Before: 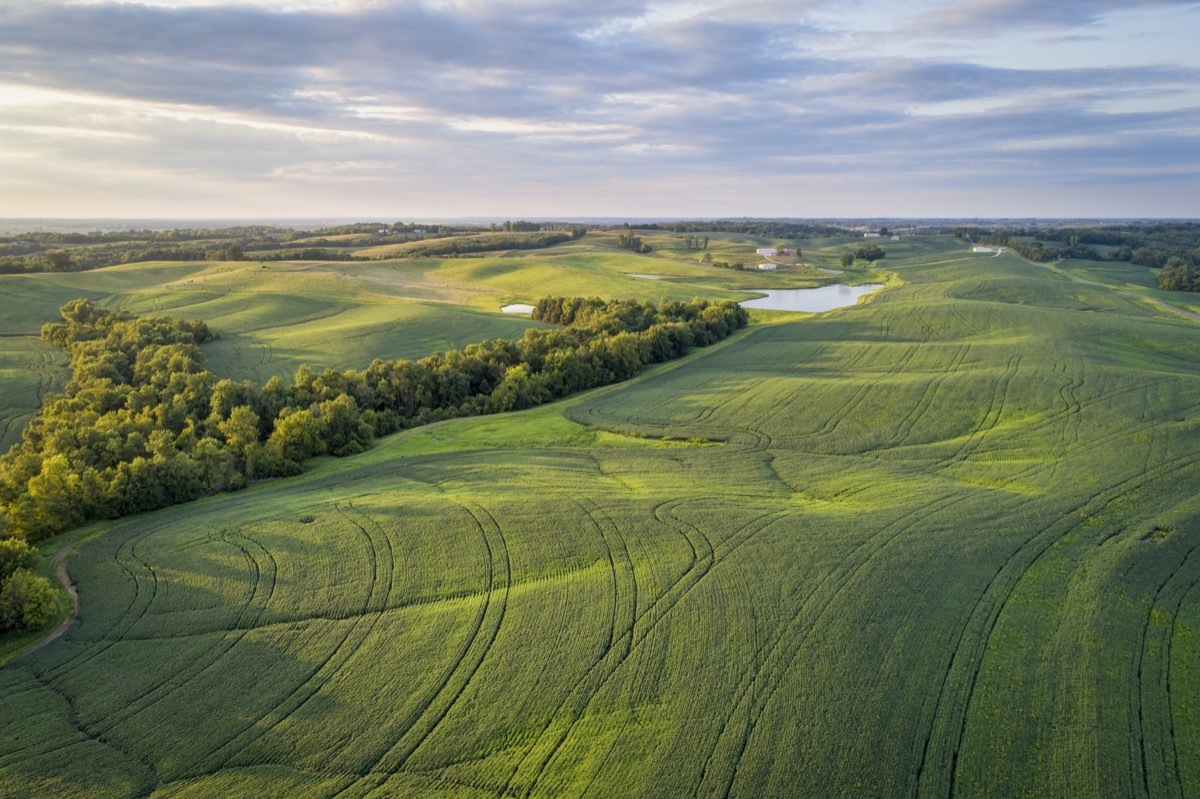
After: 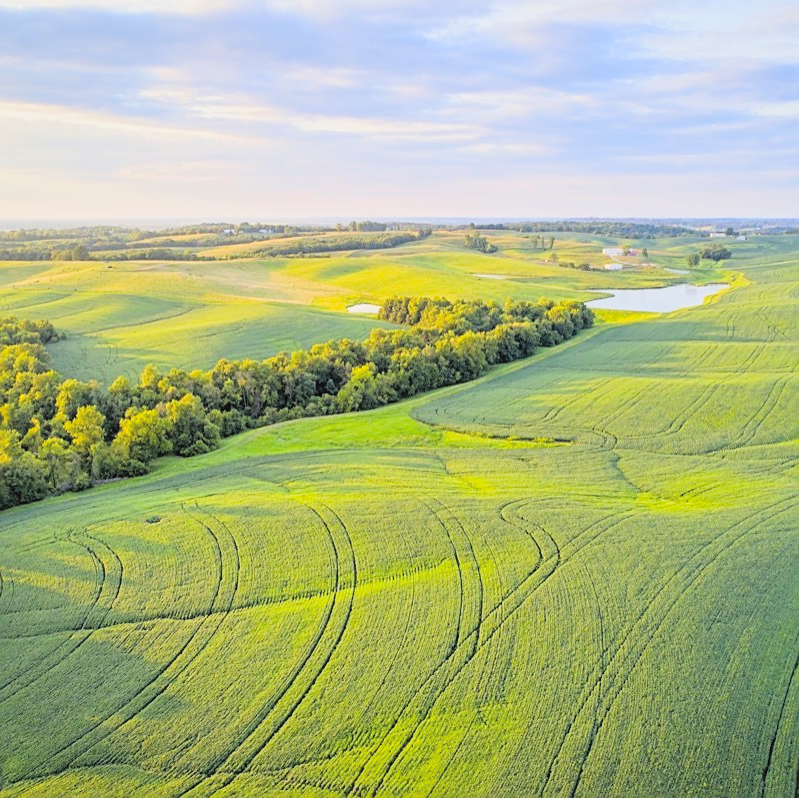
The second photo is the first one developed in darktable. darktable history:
crop and rotate: left 12.892%, right 20.453%
color balance rgb: global offset › luminance 0.498%, global offset › hue 169.35°, perceptual saturation grading › global saturation 19.682%, global vibrance 19.784%
sharpen: on, module defaults
contrast brightness saturation: contrast 0.1, brightness 0.313, saturation 0.147
filmic rgb: black relative exposure -7.65 EV, white relative exposure 4.56 EV, hardness 3.61
exposure: black level correction 0.001, exposure 0.672 EV, compensate highlight preservation false
color correction: highlights b* -0.055, saturation 0.995
